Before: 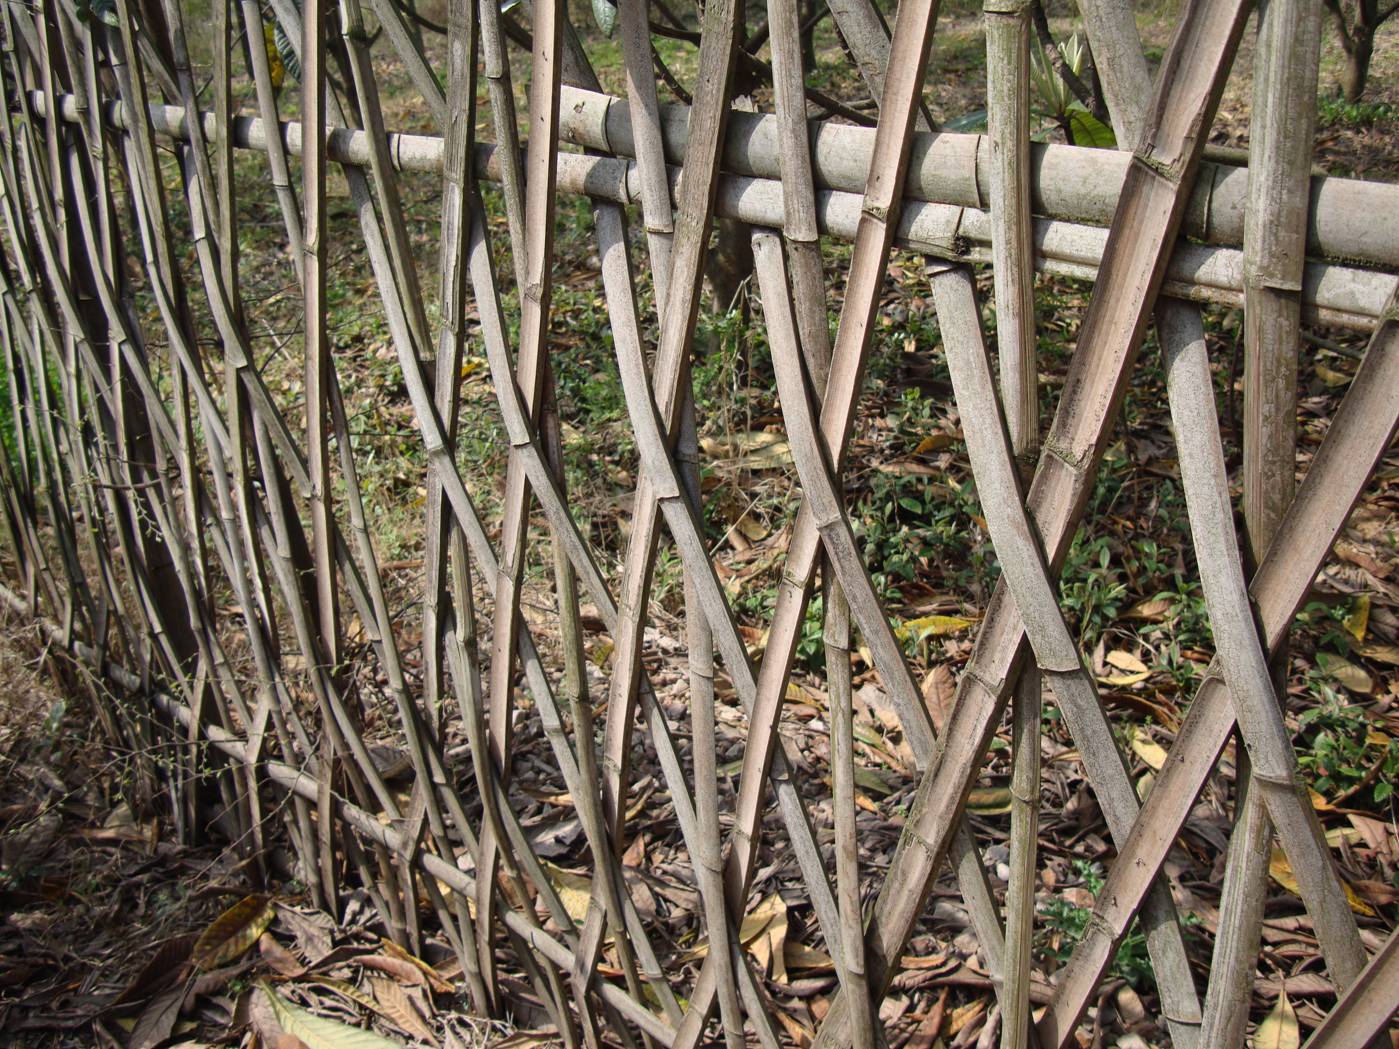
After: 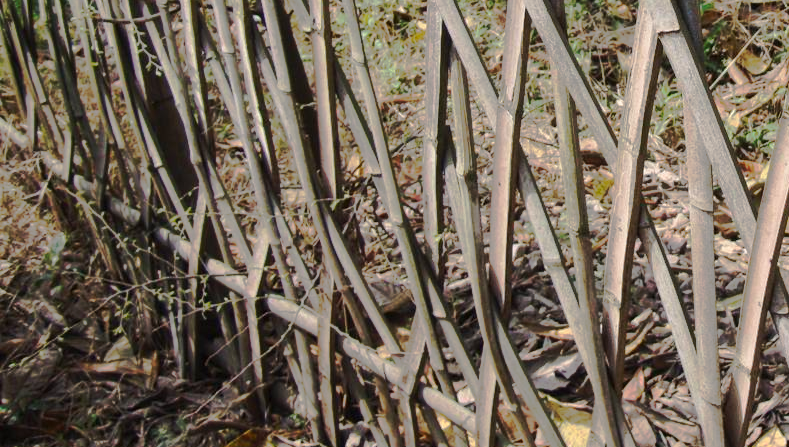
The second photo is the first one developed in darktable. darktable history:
crop: top 44.483%, right 43.593%, bottom 12.892%
base curve: curves: ch0 [(0, 0) (0.262, 0.32) (0.722, 0.705) (1, 1)]
tone curve: curves: ch0 [(0, 0) (0.003, 0.005) (0.011, 0.012) (0.025, 0.026) (0.044, 0.046) (0.069, 0.071) (0.1, 0.098) (0.136, 0.135) (0.177, 0.178) (0.224, 0.217) (0.277, 0.274) (0.335, 0.335) (0.399, 0.442) (0.468, 0.543) (0.543, 0.6) (0.623, 0.628) (0.709, 0.679) (0.801, 0.782) (0.898, 0.904) (1, 1)], preserve colors none
